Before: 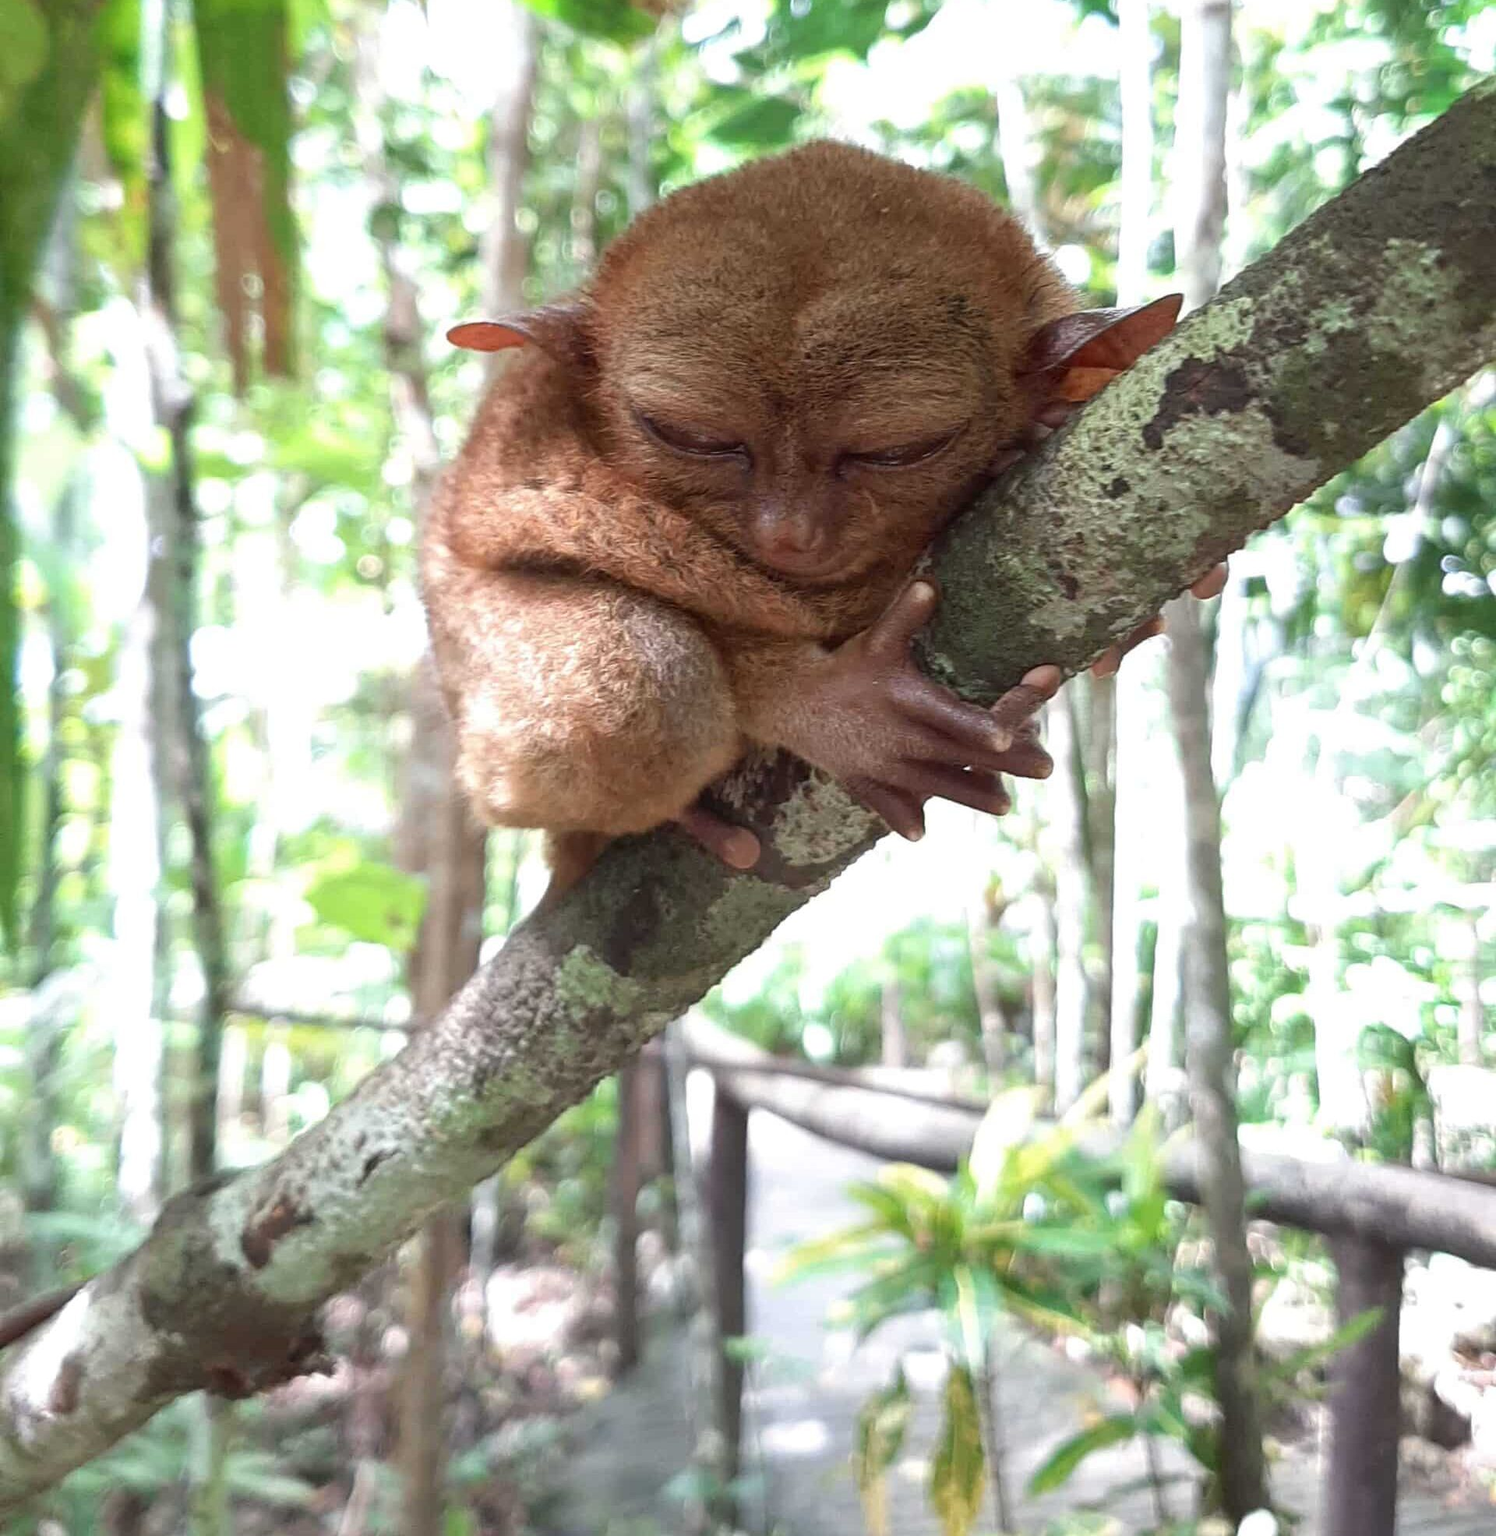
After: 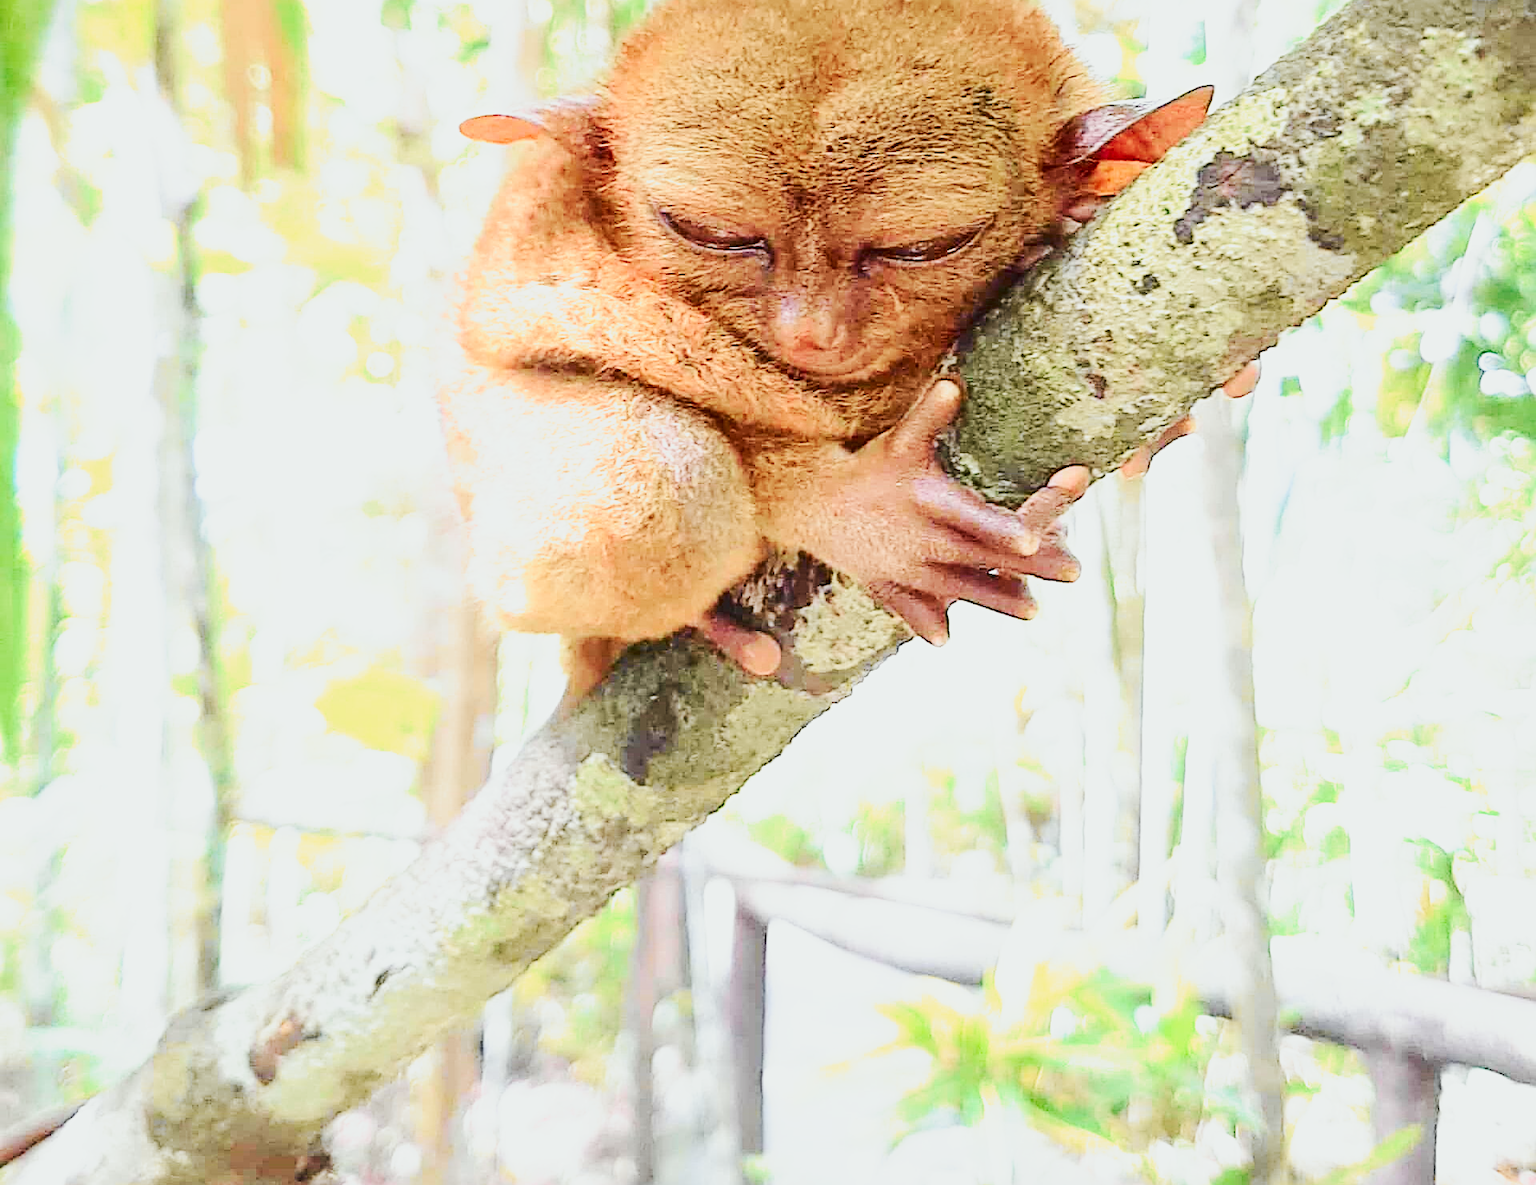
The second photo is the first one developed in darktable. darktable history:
crop: top 13.794%, bottom 11.007%
tone curve: curves: ch0 [(0, 0.03) (0.113, 0.087) (0.207, 0.184) (0.515, 0.612) (0.712, 0.793) (1, 0.946)]; ch1 [(0, 0) (0.172, 0.123) (0.317, 0.279) (0.414, 0.382) (0.476, 0.479) (0.505, 0.498) (0.534, 0.534) (0.621, 0.65) (0.709, 0.764) (1, 1)]; ch2 [(0, 0) (0.411, 0.424) (0.505, 0.505) (0.521, 0.524) (0.537, 0.57) (0.65, 0.699) (1, 1)], color space Lab, independent channels, preserve colors none
exposure: exposure 0.601 EV, compensate highlight preservation false
base curve: curves: ch0 [(0, 0) (0.025, 0.046) (0.112, 0.277) (0.467, 0.74) (0.814, 0.929) (1, 0.942)], preserve colors none
sharpen: radius 2.647, amount 0.654
